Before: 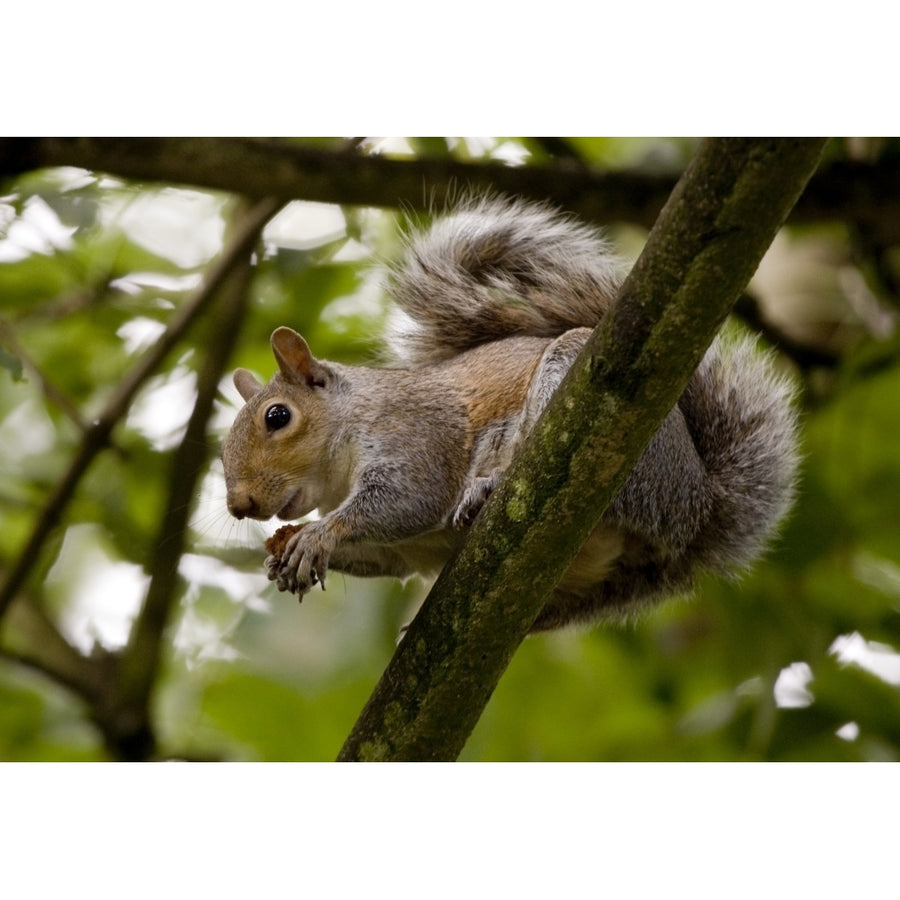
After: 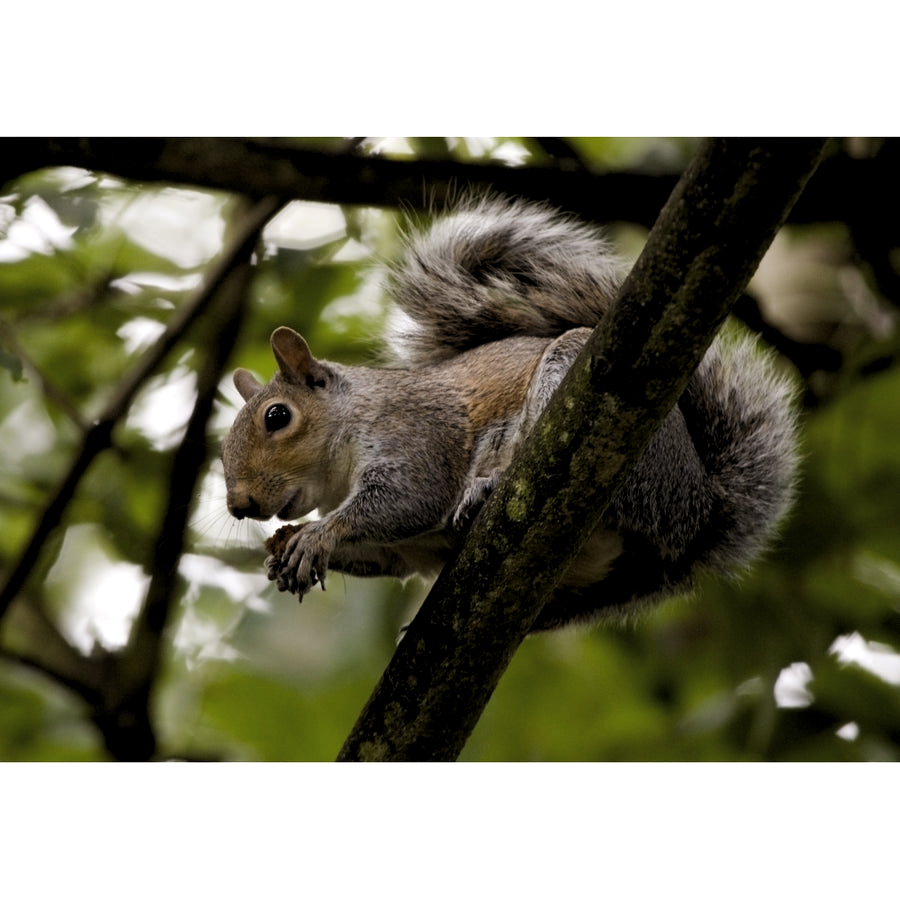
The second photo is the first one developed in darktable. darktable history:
levels: levels [0.116, 0.574, 1]
exposure: exposure 0.081 EV, compensate highlight preservation false
